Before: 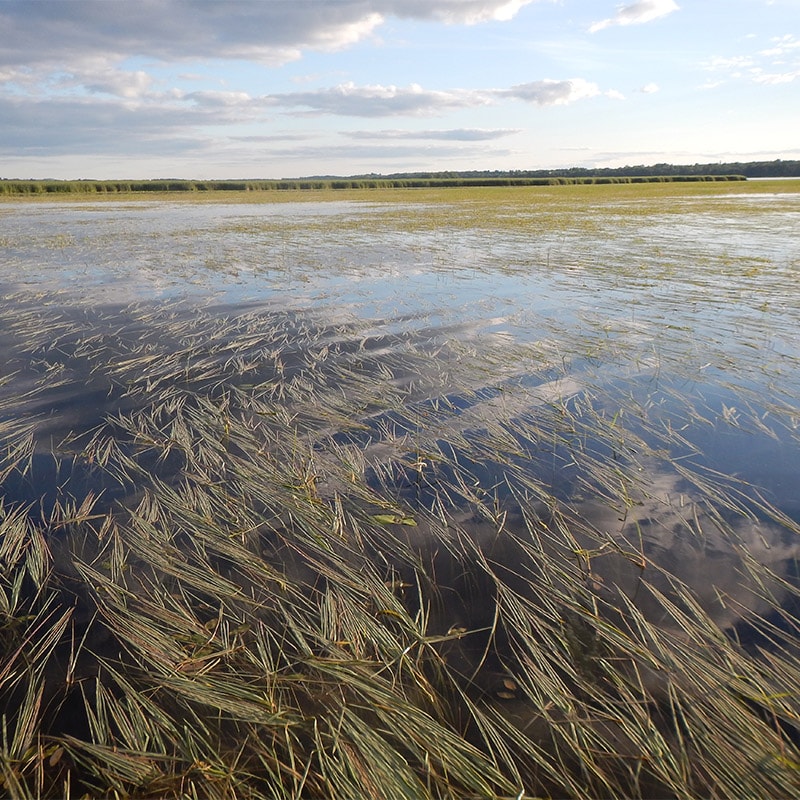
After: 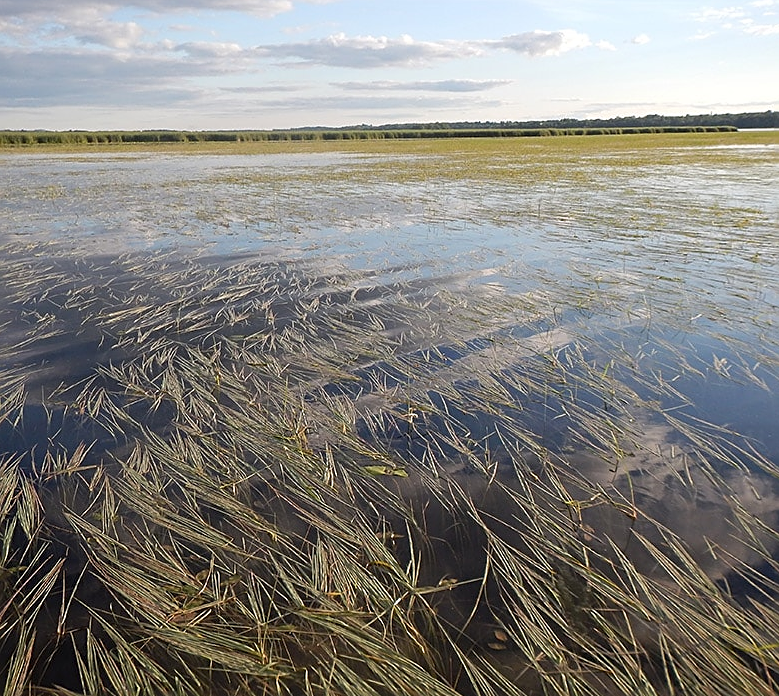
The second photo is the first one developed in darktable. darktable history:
sharpen: on, module defaults
crop: left 1.187%, top 6.133%, right 1.414%, bottom 6.745%
